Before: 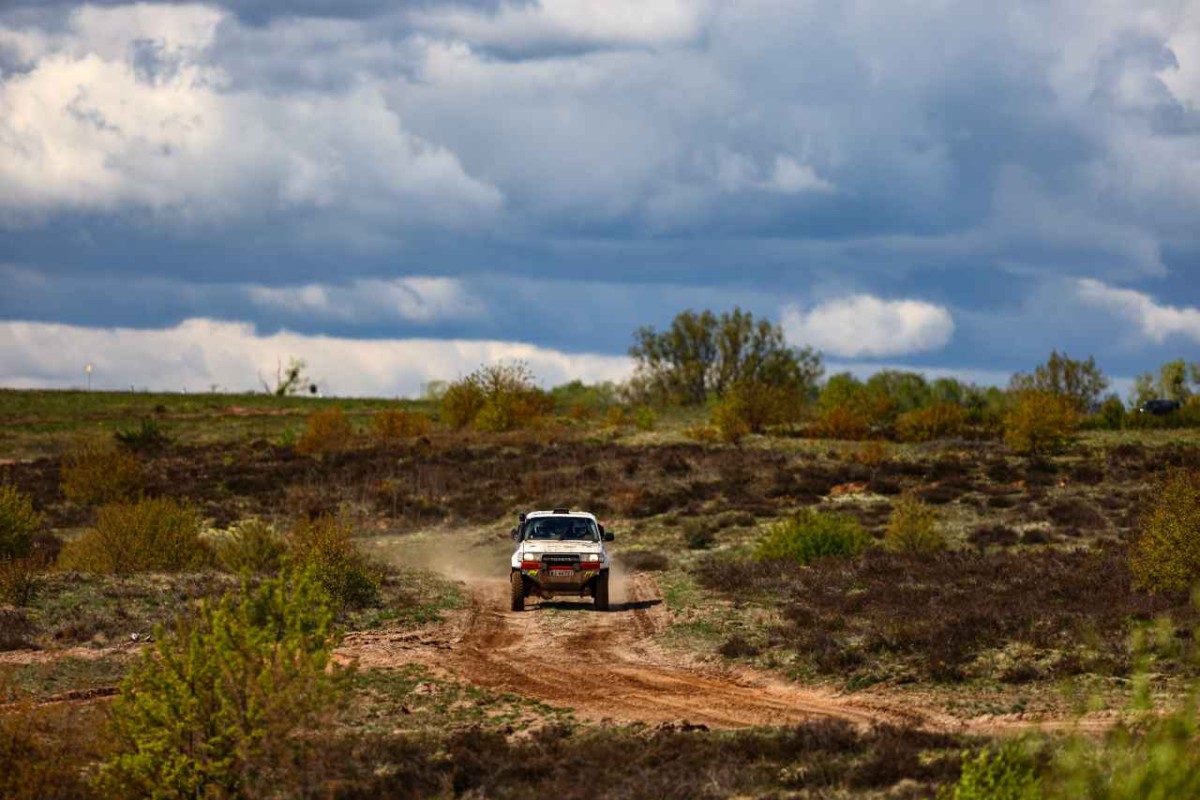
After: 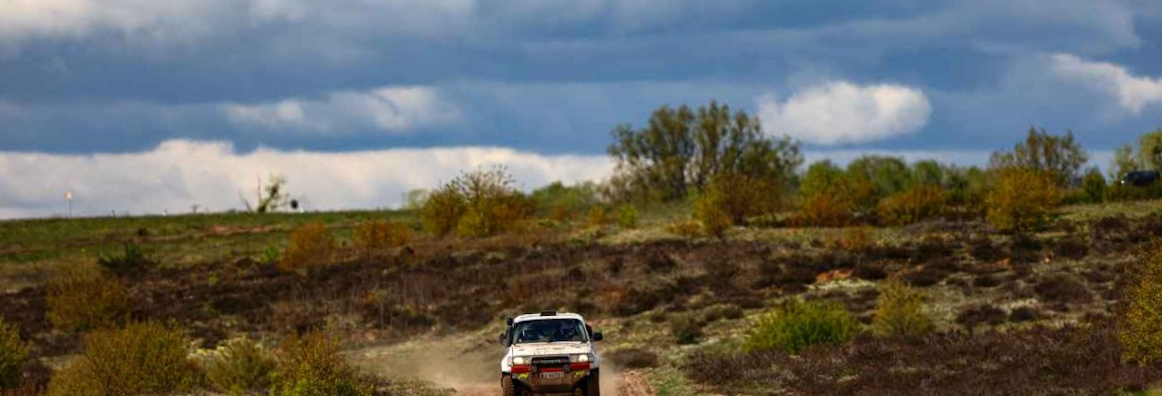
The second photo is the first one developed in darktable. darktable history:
rotate and perspective: rotation -3°, crop left 0.031, crop right 0.968, crop top 0.07, crop bottom 0.93
tone equalizer: on, module defaults
crop and rotate: top 23.043%, bottom 23.437%
